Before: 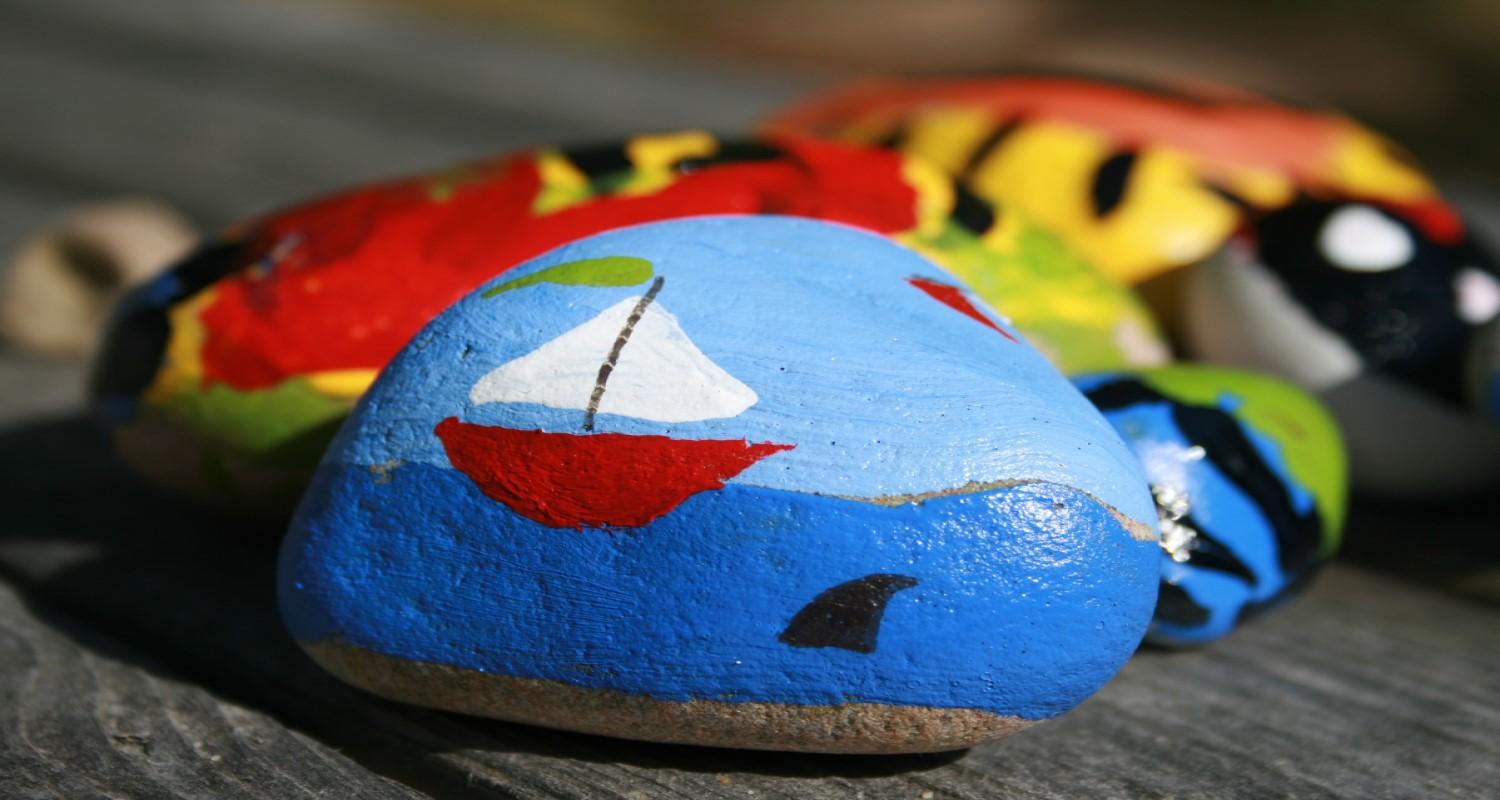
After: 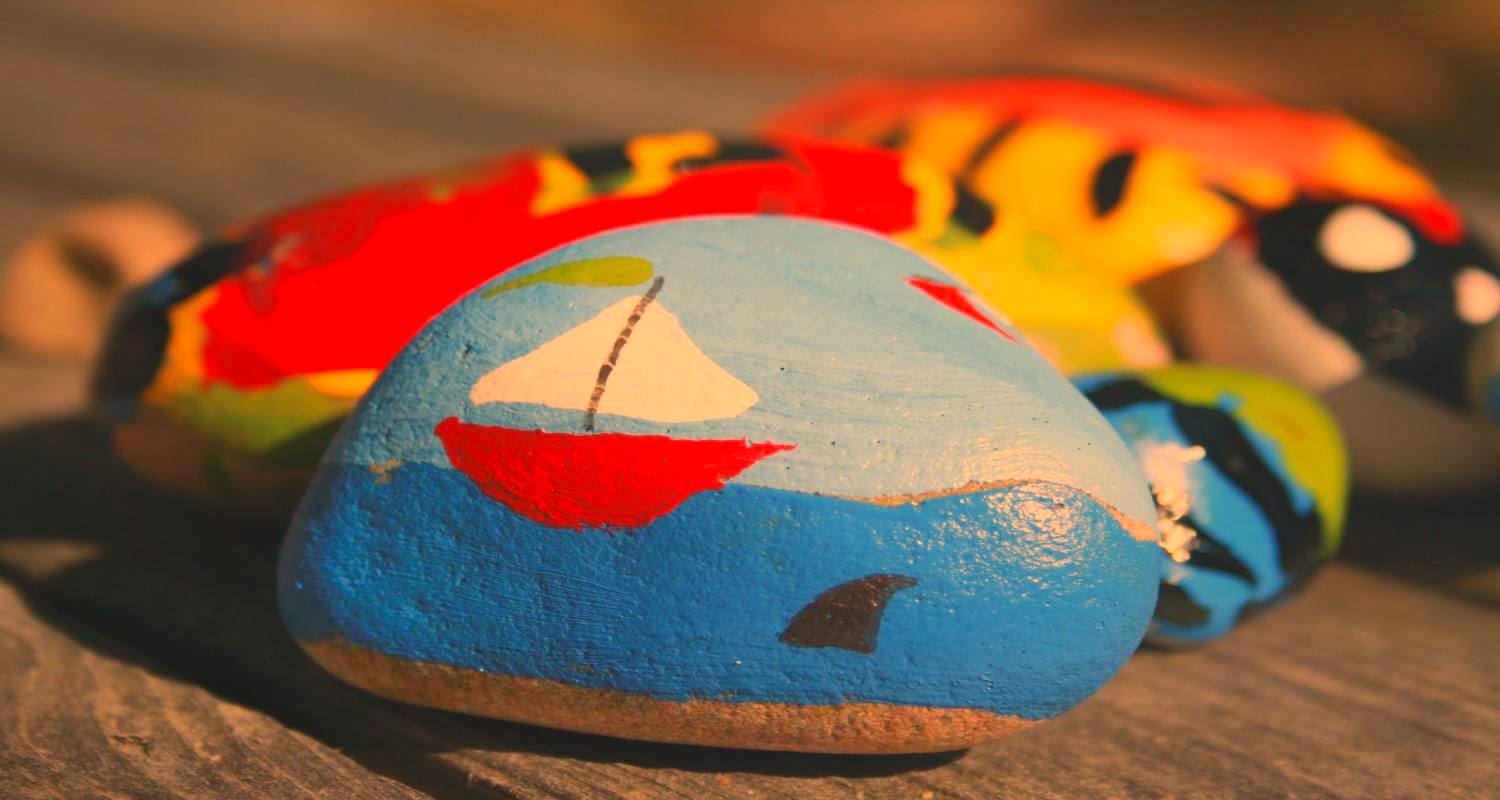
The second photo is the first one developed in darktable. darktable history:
white balance: red 1.467, blue 0.684
levels: levels [0, 0.478, 1]
local contrast: detail 70%
shadows and highlights: shadows 52.34, highlights -28.23, soften with gaussian
